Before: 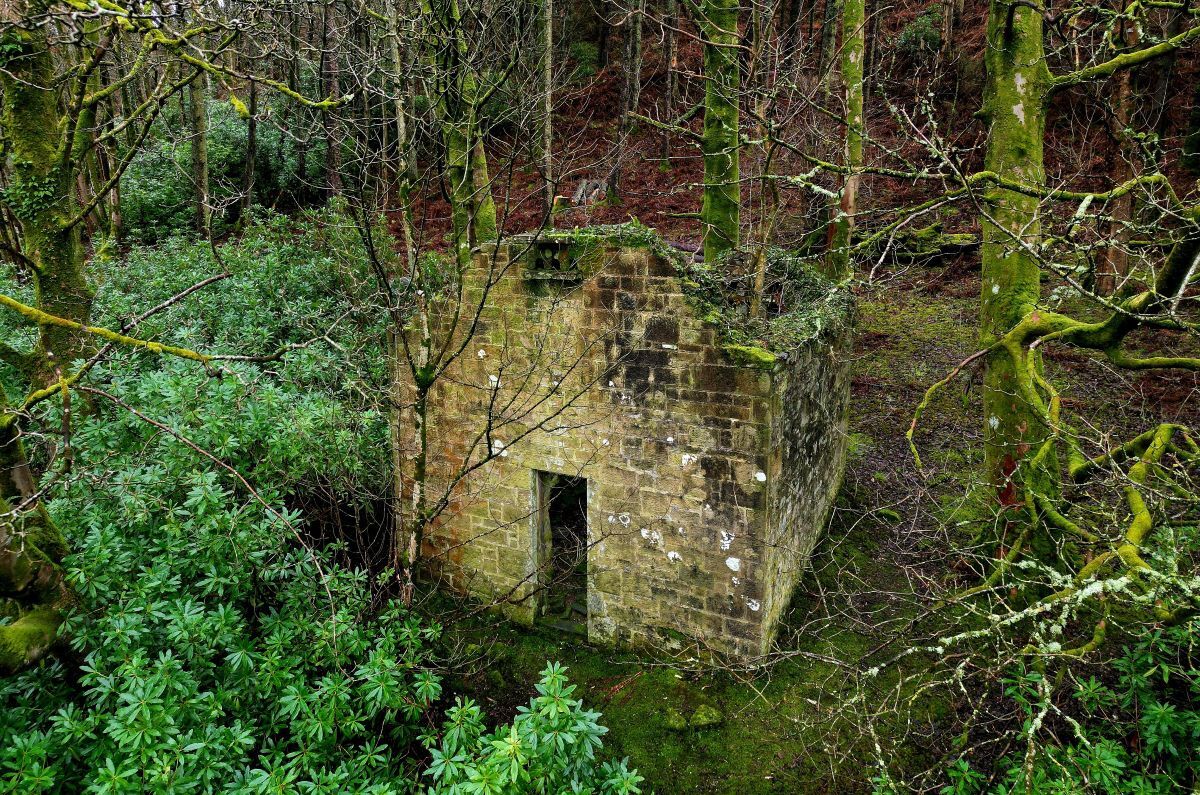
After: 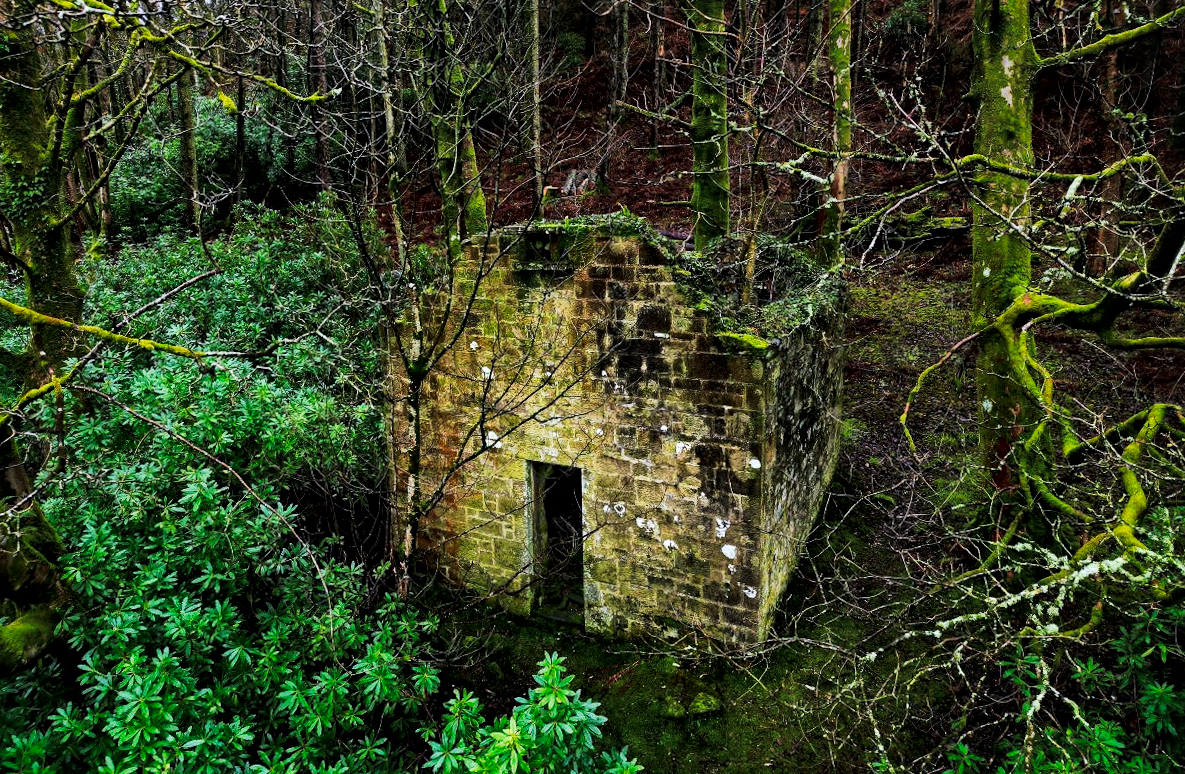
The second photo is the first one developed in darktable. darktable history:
tone curve: curves: ch0 [(0, 0) (0.003, 0.006) (0.011, 0.011) (0.025, 0.02) (0.044, 0.032) (0.069, 0.035) (0.1, 0.046) (0.136, 0.063) (0.177, 0.089) (0.224, 0.12) (0.277, 0.16) (0.335, 0.206) (0.399, 0.268) (0.468, 0.359) (0.543, 0.466) (0.623, 0.582) (0.709, 0.722) (0.801, 0.808) (0.898, 0.886) (1, 1)], preserve colors none
local contrast: mode bilateral grid, contrast 20, coarseness 50, detail 171%, midtone range 0.2
white balance: red 0.984, blue 1.059
rotate and perspective: rotation -1°, crop left 0.011, crop right 0.989, crop top 0.025, crop bottom 0.975
